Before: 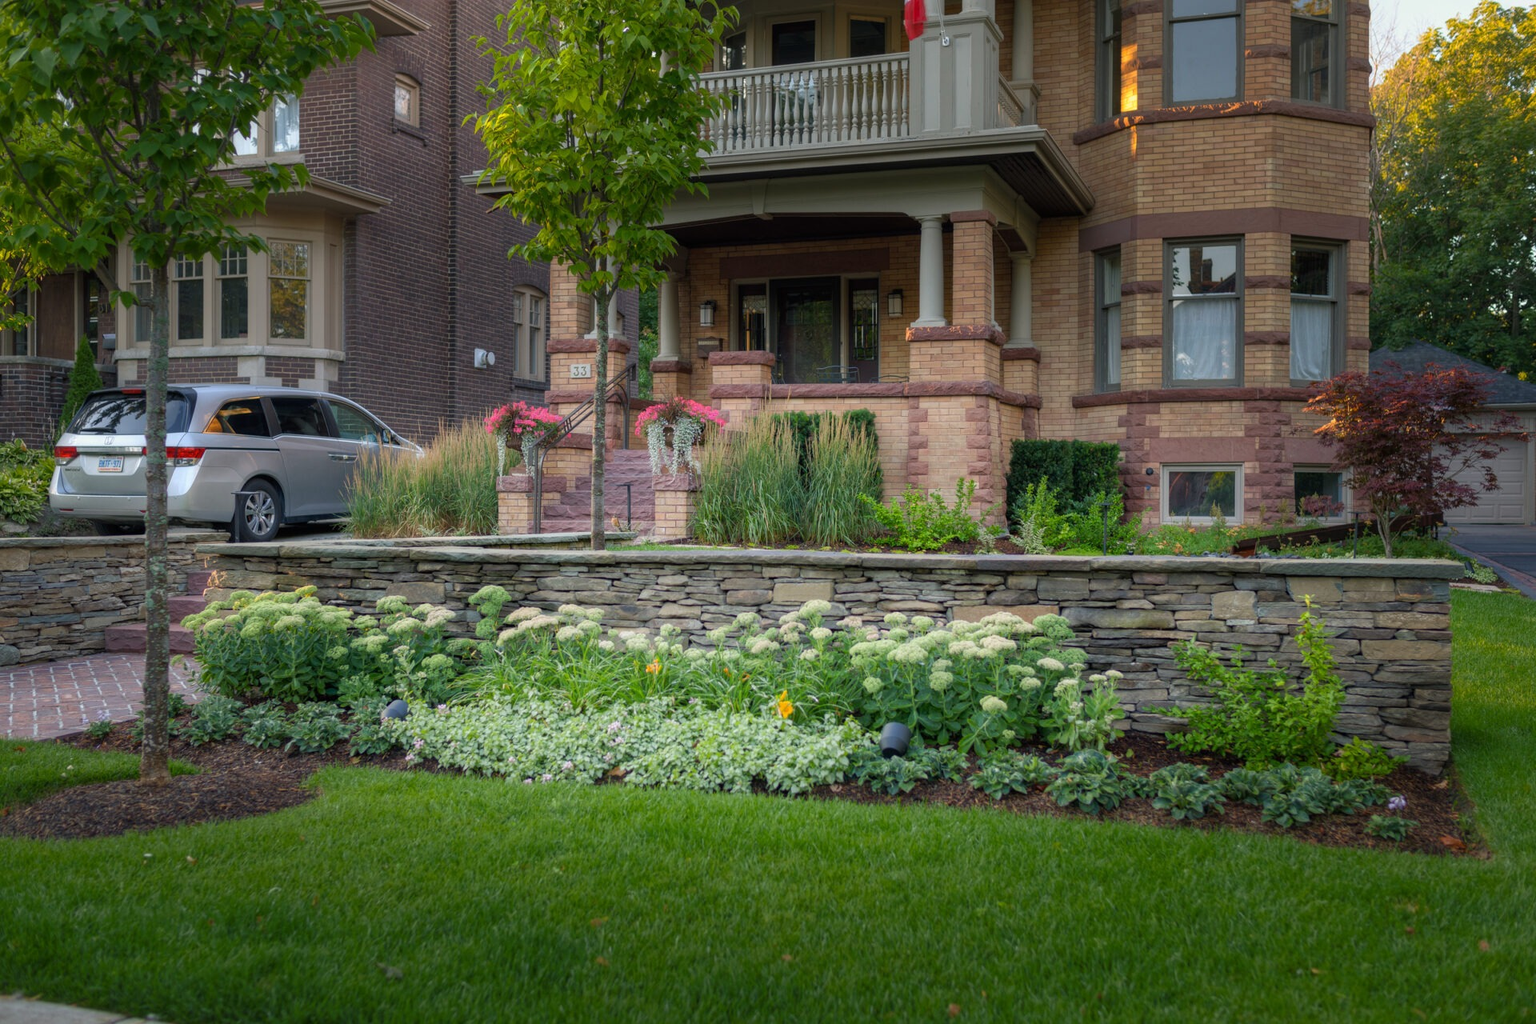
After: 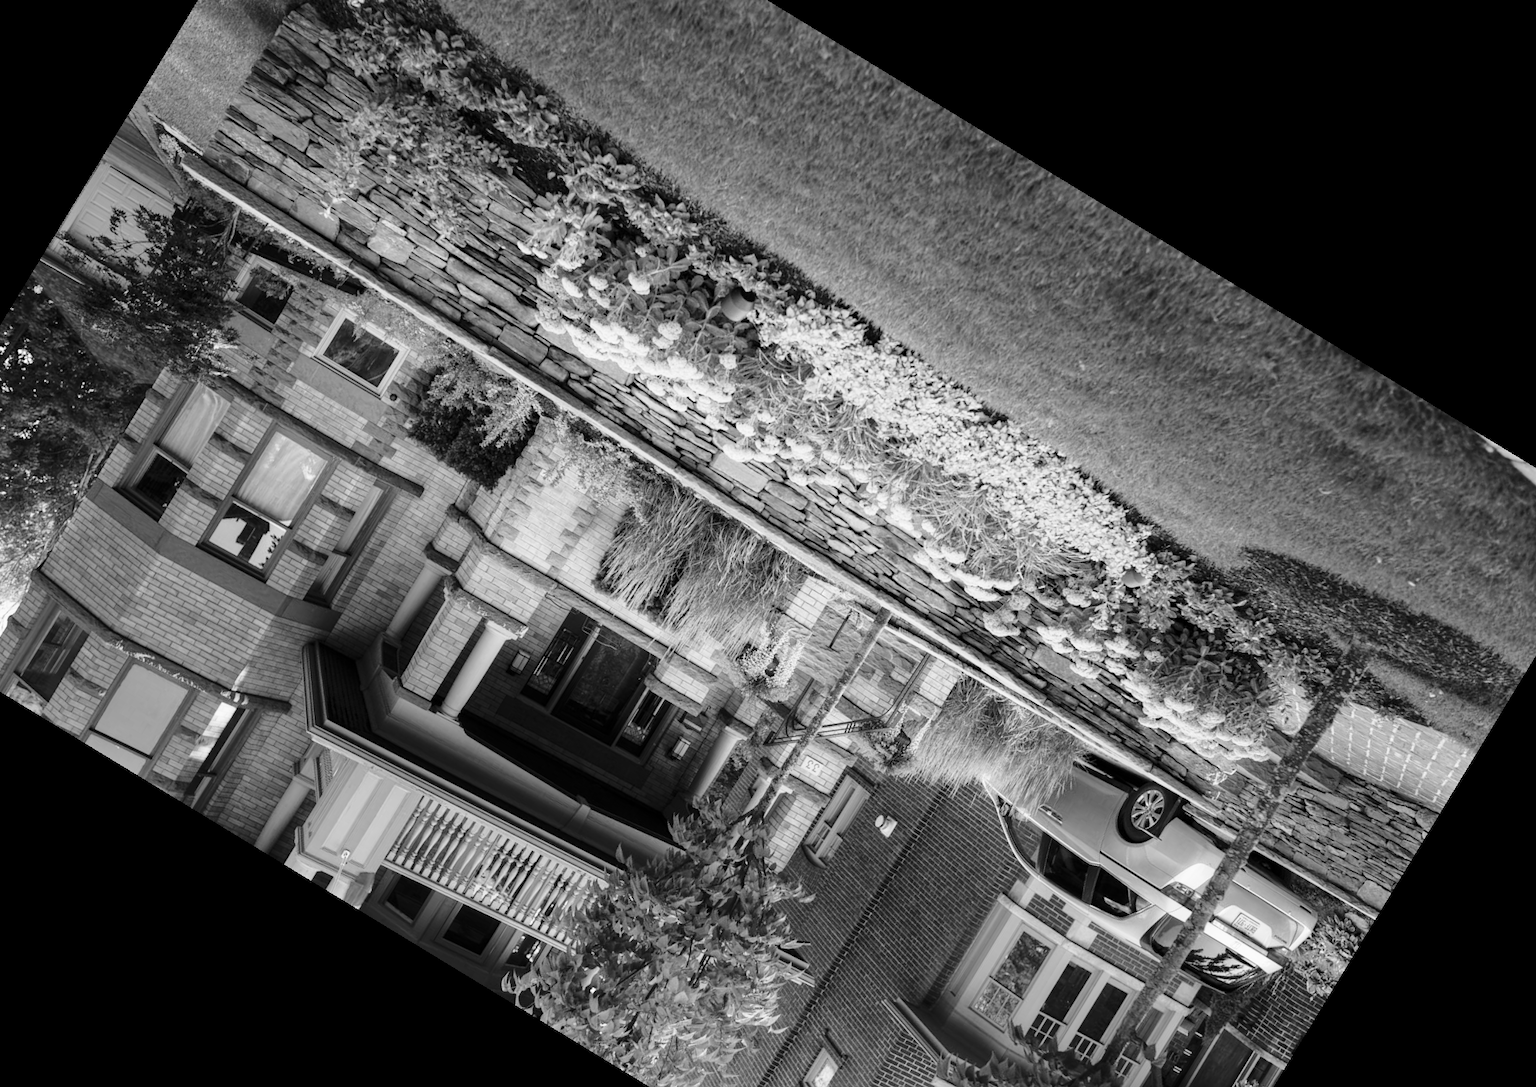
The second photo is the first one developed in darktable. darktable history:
exposure: black level correction 0.001, exposure 0.191 EV, compensate highlight preservation false
base curve: curves: ch0 [(0, 0) (0.04, 0.03) (0.133, 0.232) (0.448, 0.748) (0.843, 0.968) (1, 1)], preserve colors none
crop and rotate: angle 148.68°, left 9.111%, top 15.603%, right 4.588%, bottom 17.041%
shadows and highlights: shadows 43.71, white point adjustment -1.46, soften with gaussian
white balance: red 0.976, blue 1.04
monochrome: on, module defaults
